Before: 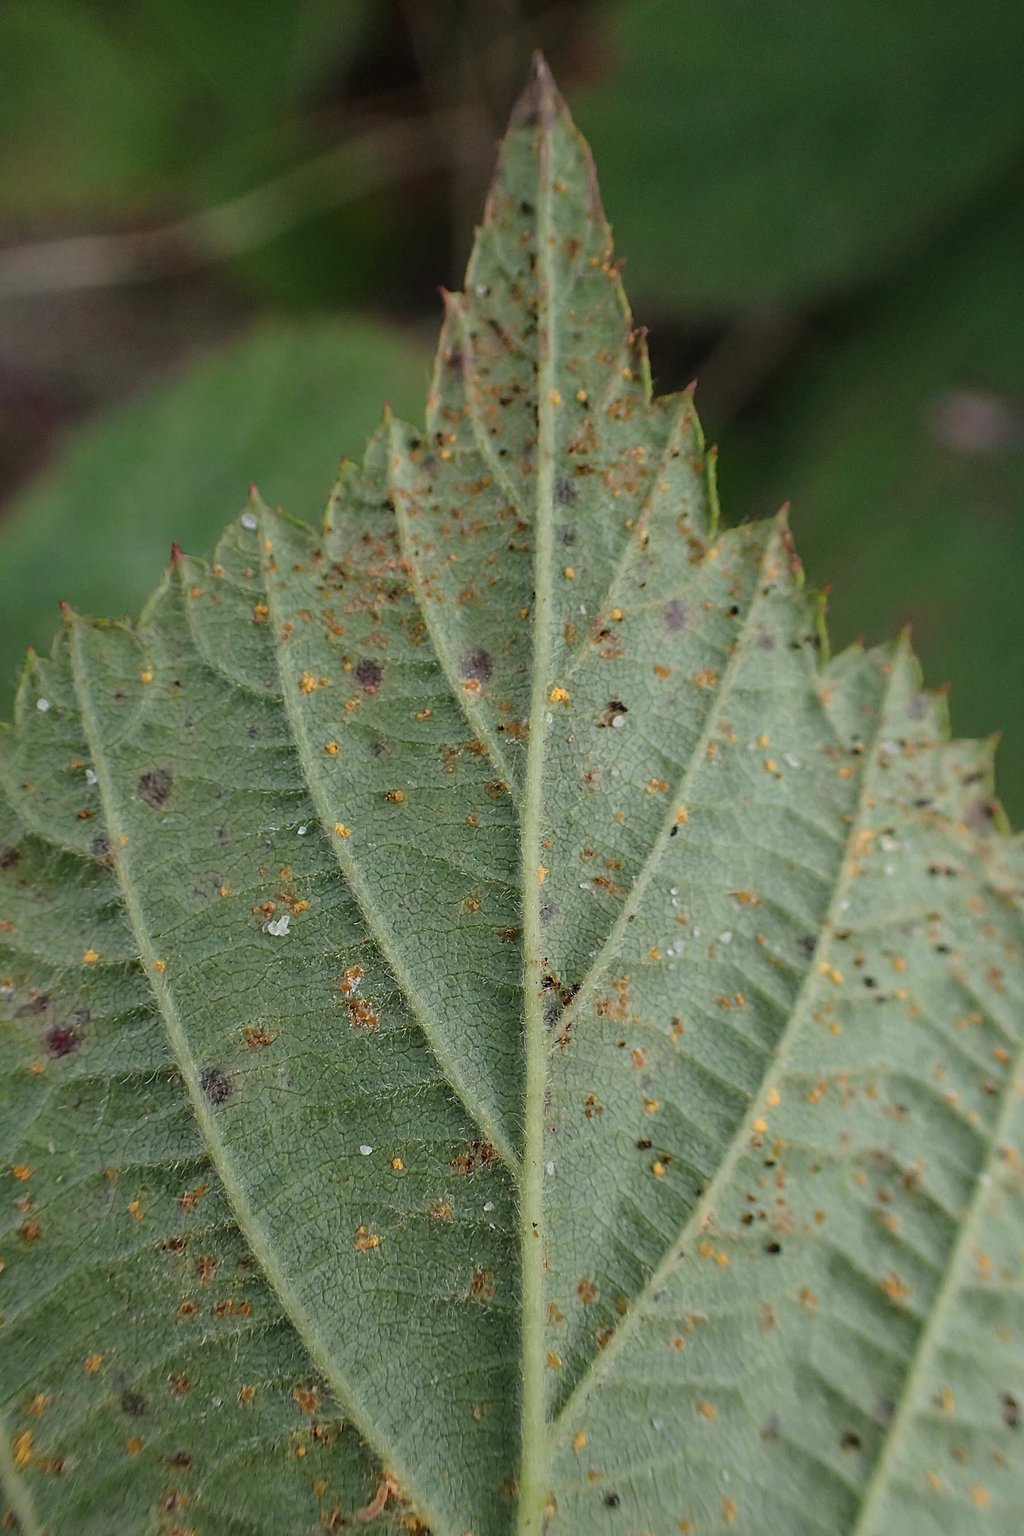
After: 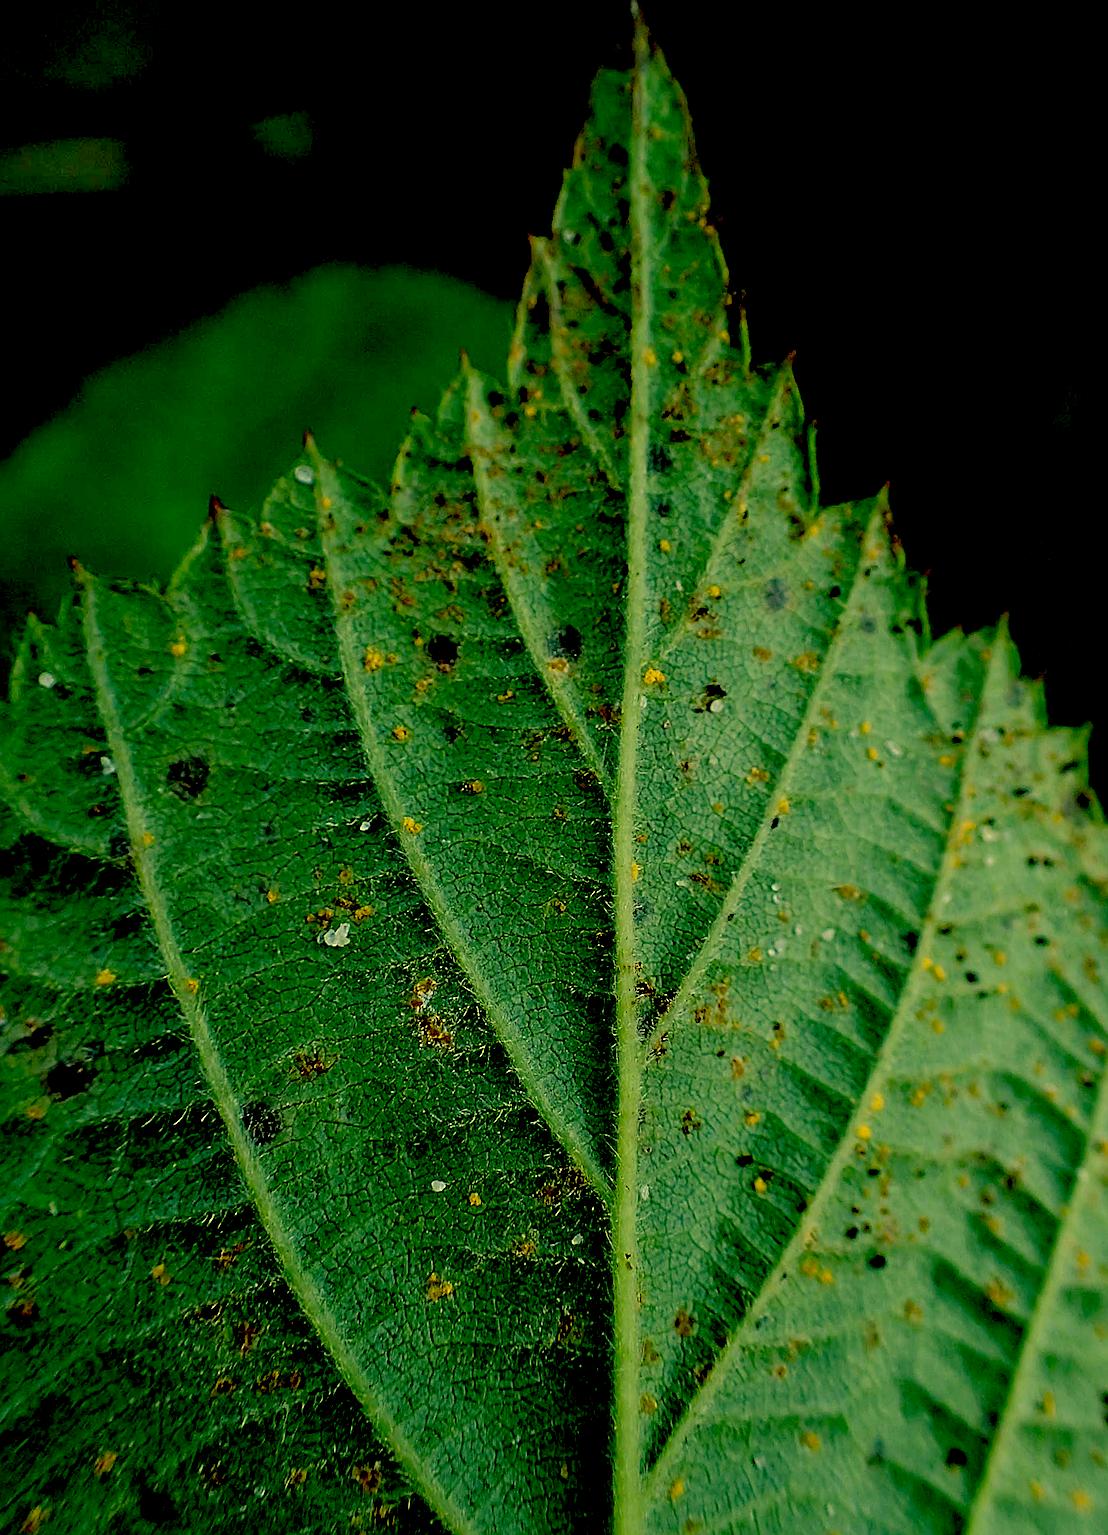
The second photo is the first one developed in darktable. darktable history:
rotate and perspective: rotation -0.013°, lens shift (vertical) -0.027, lens shift (horizontal) 0.178, crop left 0.016, crop right 0.989, crop top 0.082, crop bottom 0.918
sharpen: on, module defaults
color correction: highlights a* 1.83, highlights b* 34.02, shadows a* -36.68, shadows b* -5.48
tone equalizer: on, module defaults
white balance: emerald 1
exposure: black level correction 0.1, exposure -0.092 EV, compensate highlight preservation false
